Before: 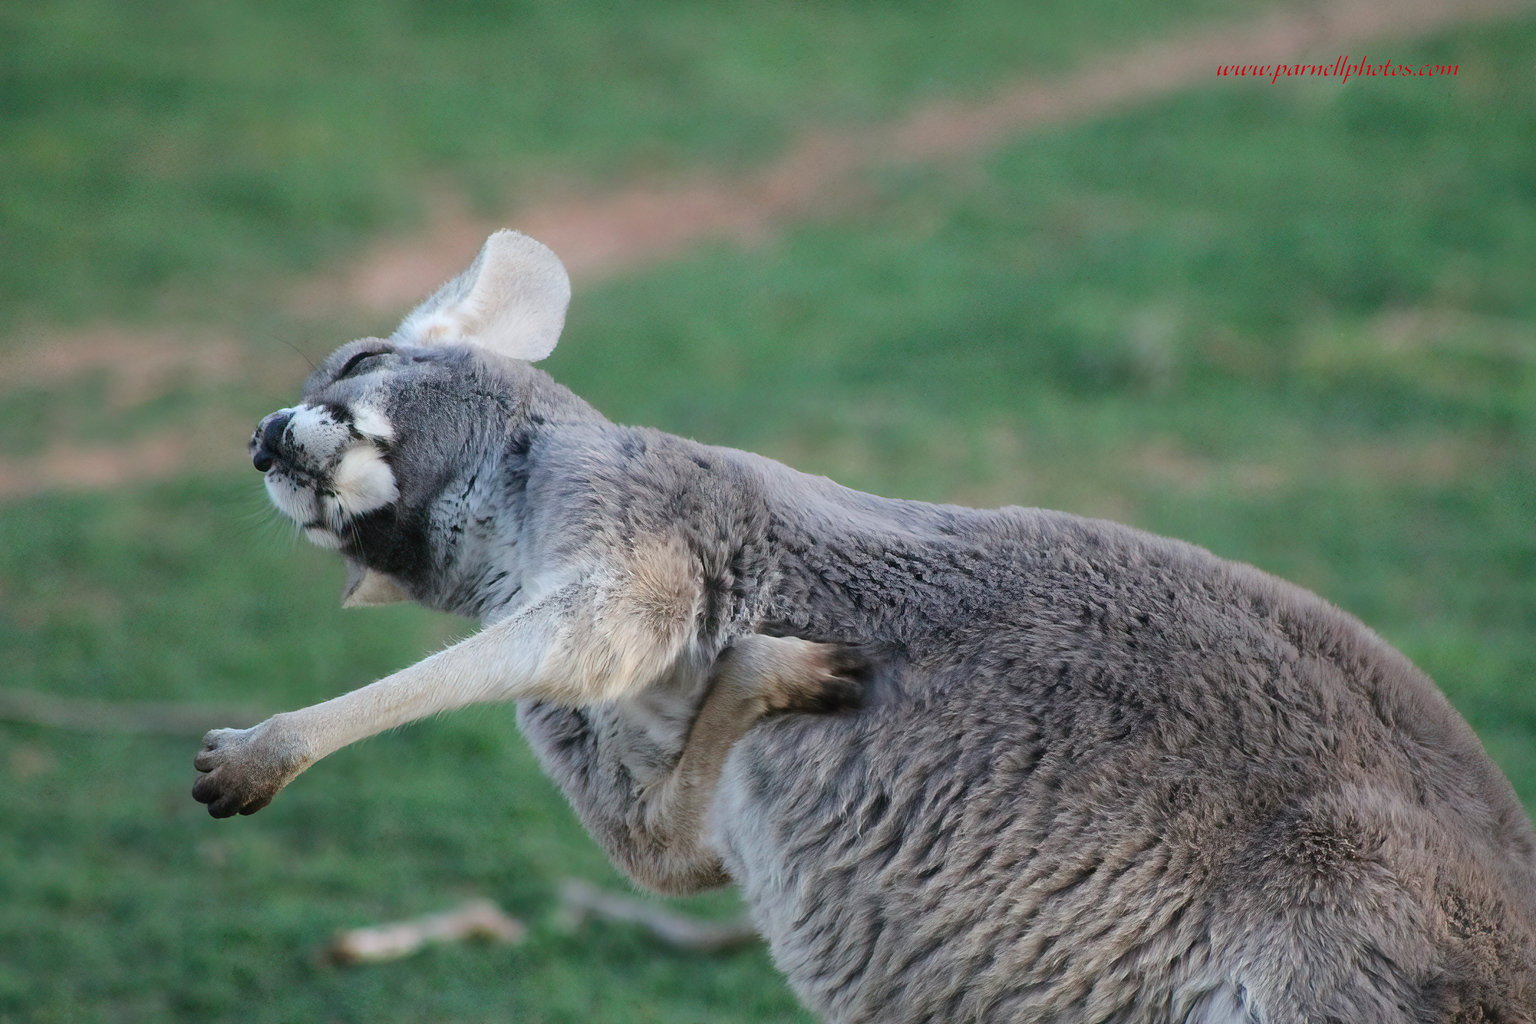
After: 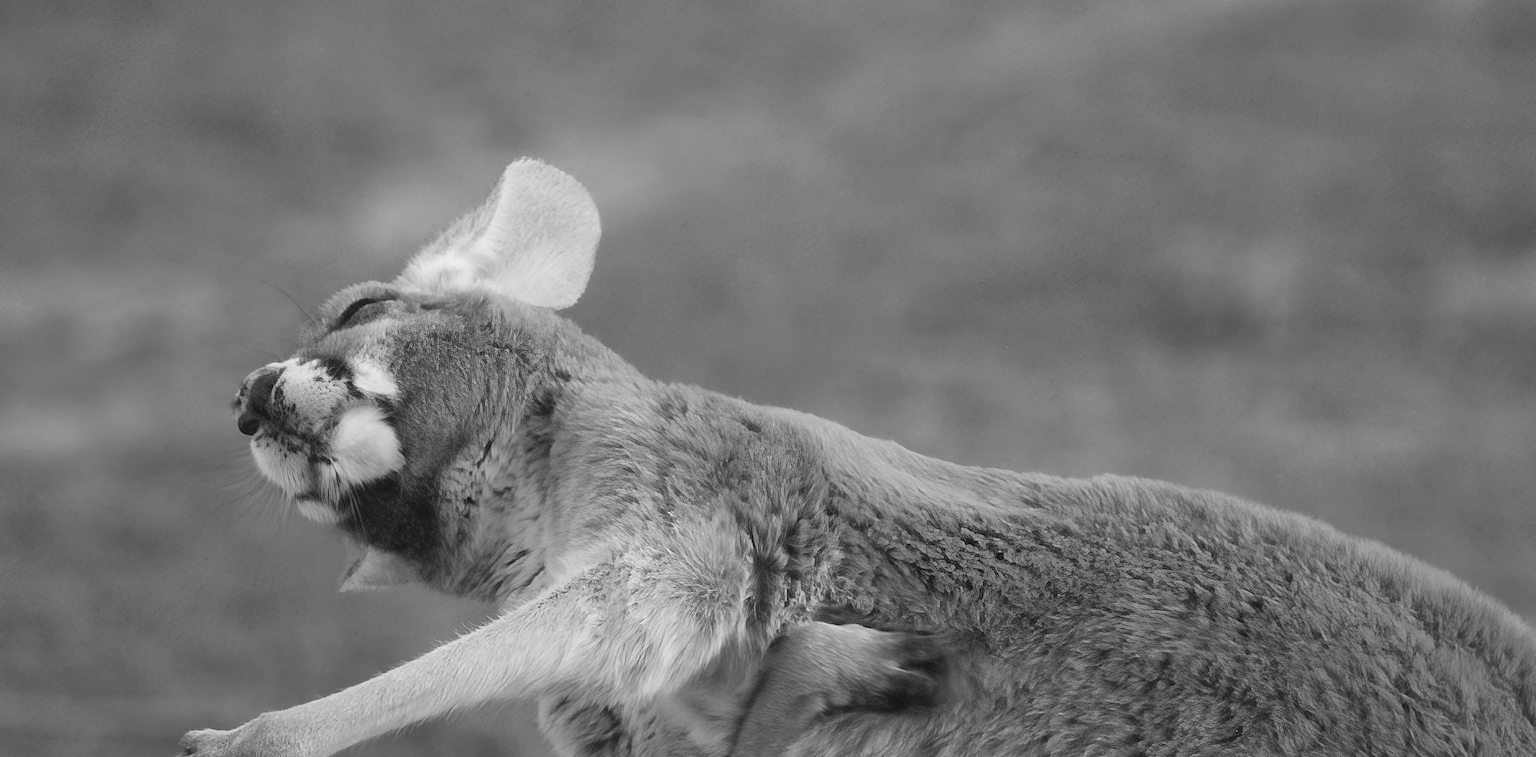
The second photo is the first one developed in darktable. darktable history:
tone curve: curves: ch0 [(0, 0.042) (0.129, 0.18) (0.501, 0.497) (1, 1)], color space Lab, linked channels, preserve colors none
white balance: red 1.004, blue 1.024
monochrome: on, module defaults
crop: left 3.015%, top 8.969%, right 9.647%, bottom 26.457%
